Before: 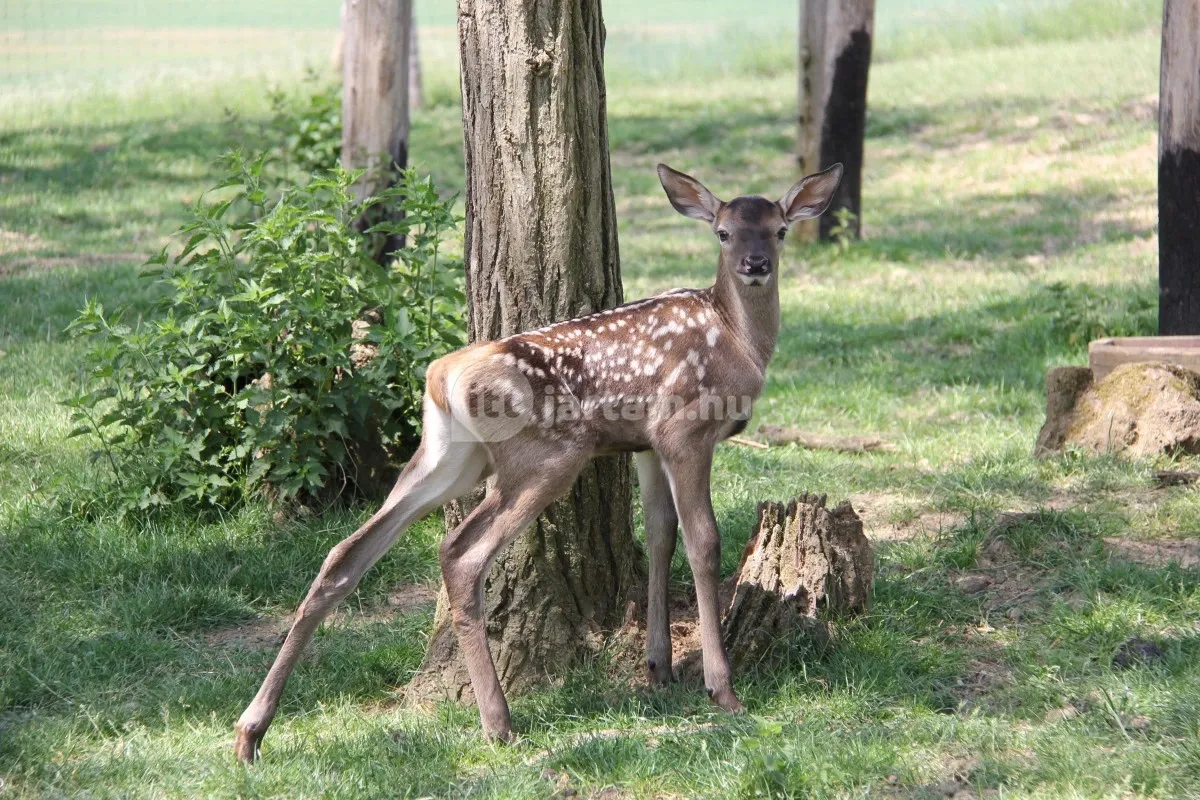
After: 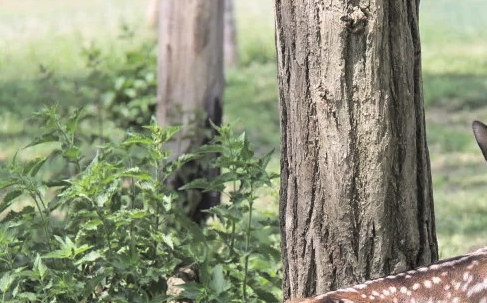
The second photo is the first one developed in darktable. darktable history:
crop: left 15.452%, top 5.459%, right 43.956%, bottom 56.62%
split-toning: shadows › hue 36°, shadows › saturation 0.05, highlights › hue 10.8°, highlights › saturation 0.15, compress 40%
